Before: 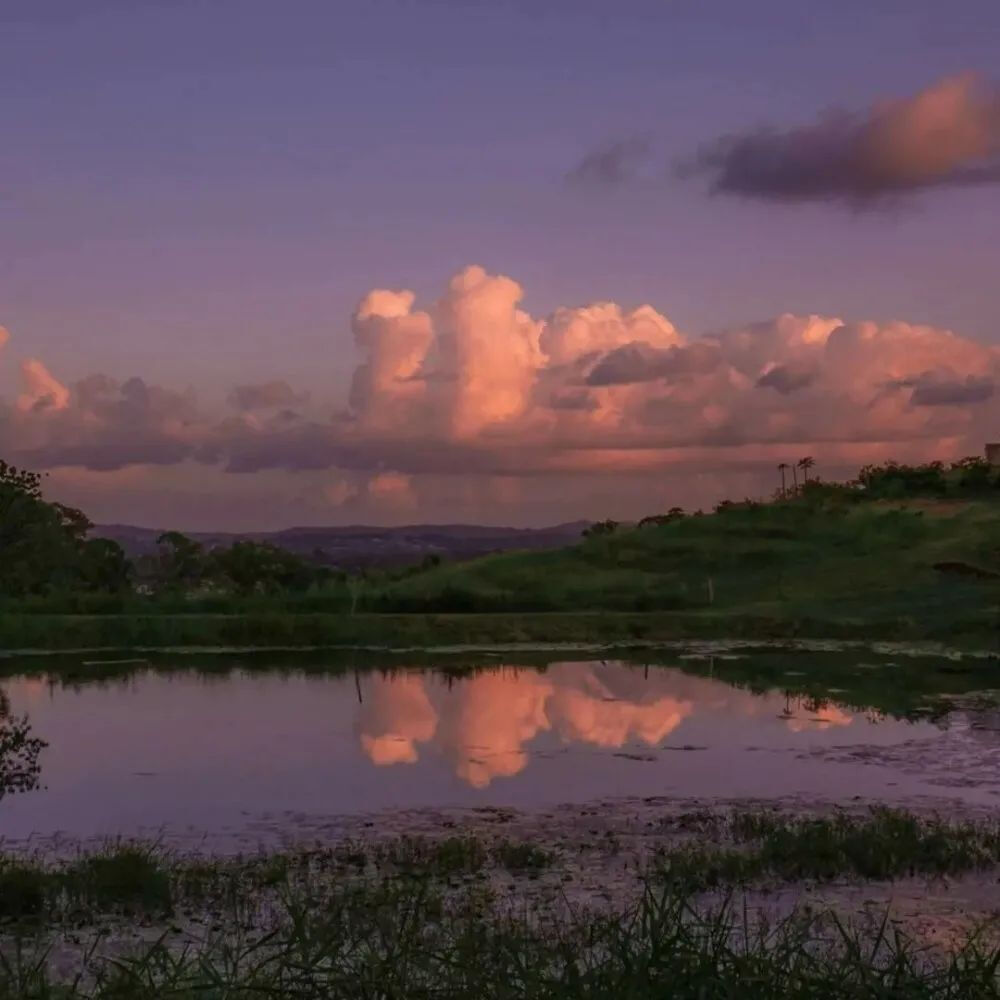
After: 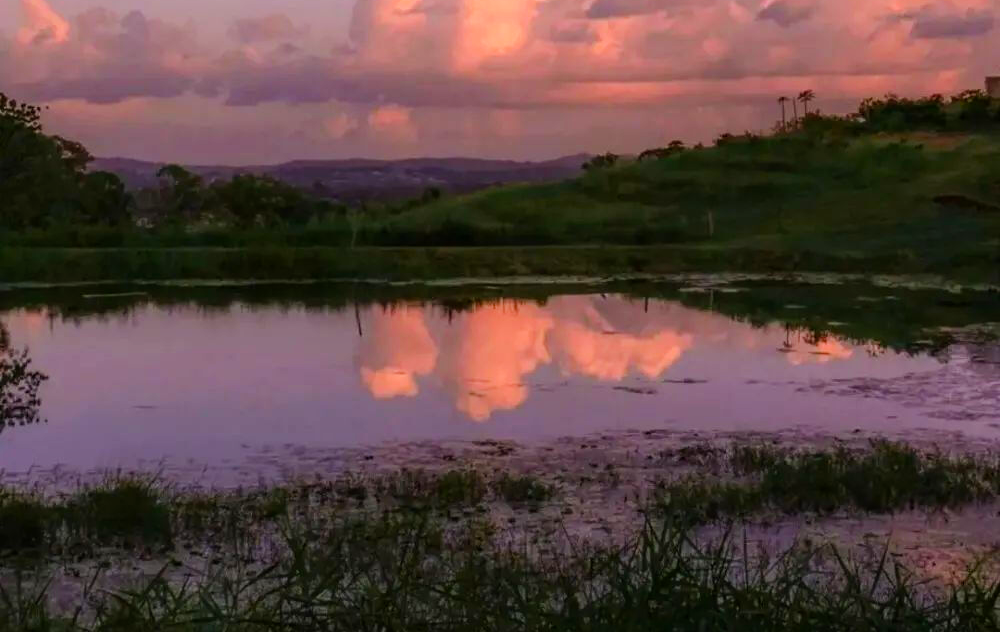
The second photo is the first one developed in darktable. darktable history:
crop and rotate: top 36.732%
tone equalizer: -8 EV -0.787 EV, -7 EV -0.691 EV, -6 EV -0.635 EV, -5 EV -0.394 EV, -3 EV 0.399 EV, -2 EV 0.6 EV, -1 EV 0.686 EV, +0 EV 0.725 EV
color balance rgb: perceptual saturation grading › global saturation 20%, perceptual saturation grading › highlights -25.473%, perceptual saturation grading › shadows 23.993%, perceptual brilliance grading › mid-tones 9.756%, perceptual brilliance grading › shadows 14.484%
